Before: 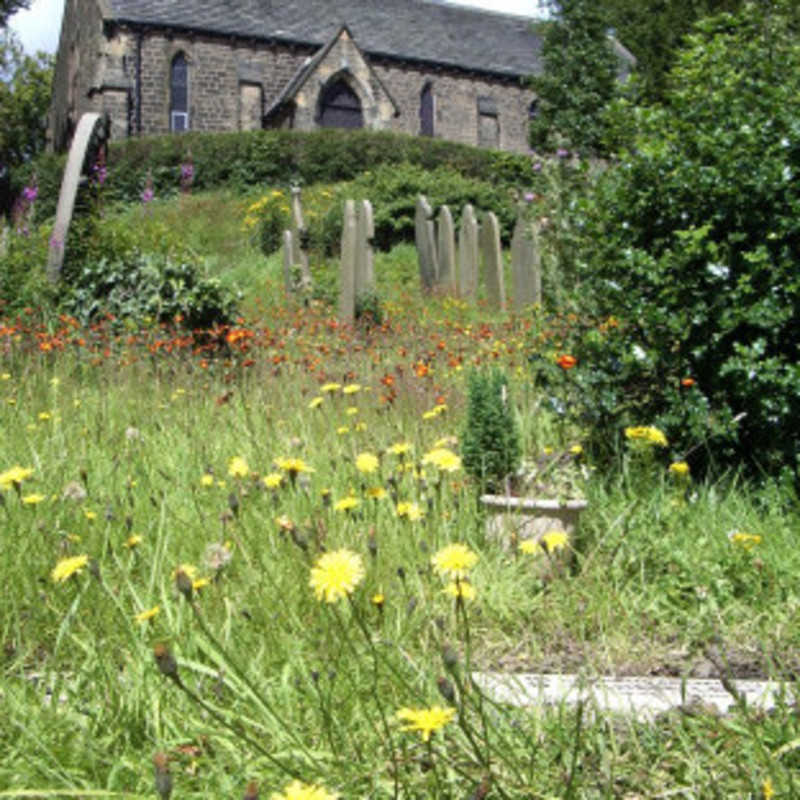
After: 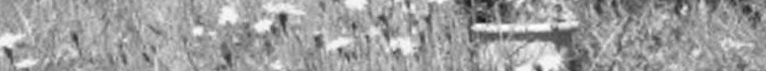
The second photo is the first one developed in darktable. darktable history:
white balance: emerald 1
crop and rotate: top 59.084%, bottom 30.916%
monochrome: on, module defaults
rotate and perspective: rotation -4.57°, crop left 0.054, crop right 0.944, crop top 0.087, crop bottom 0.914
